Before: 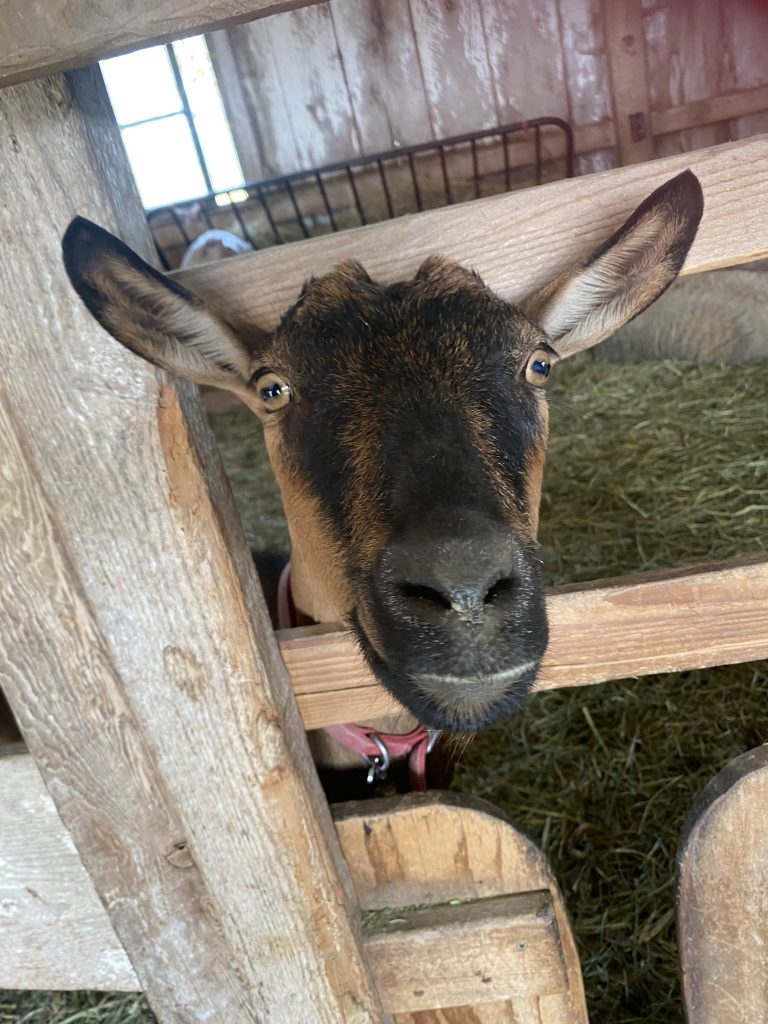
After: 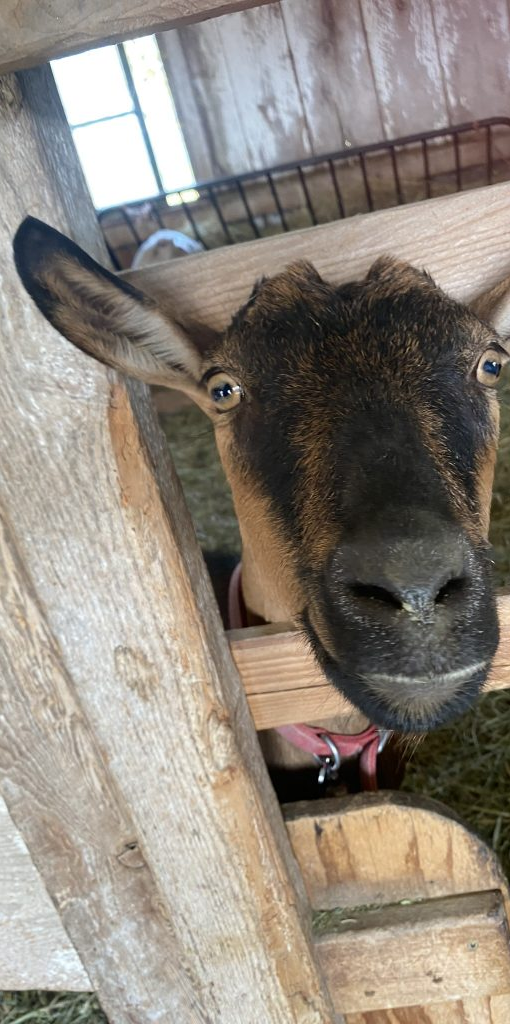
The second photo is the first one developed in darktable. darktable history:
crop and rotate: left 6.458%, right 27.089%
